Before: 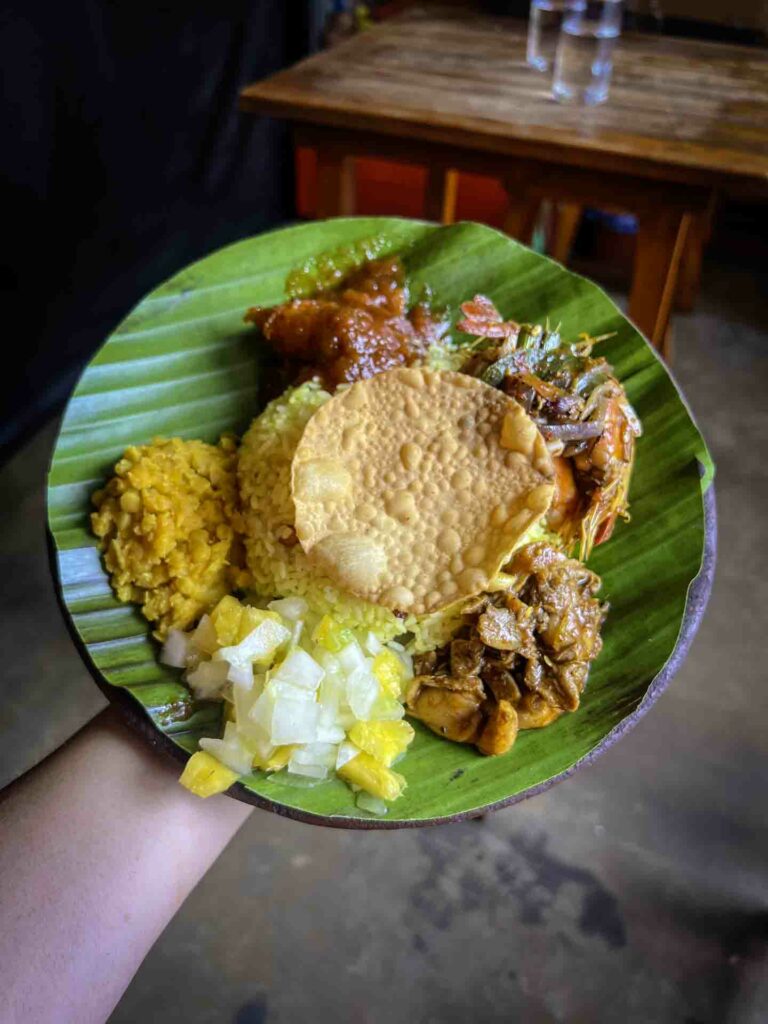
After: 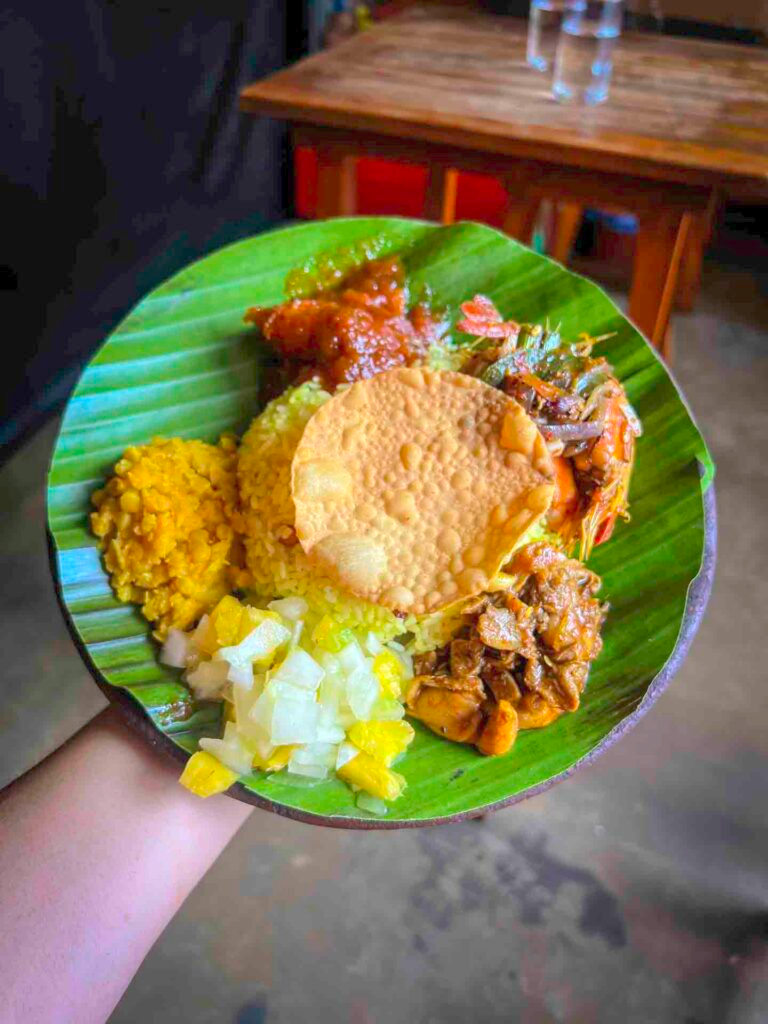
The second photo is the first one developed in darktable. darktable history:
contrast brightness saturation: brightness 0.086, saturation 0.193
